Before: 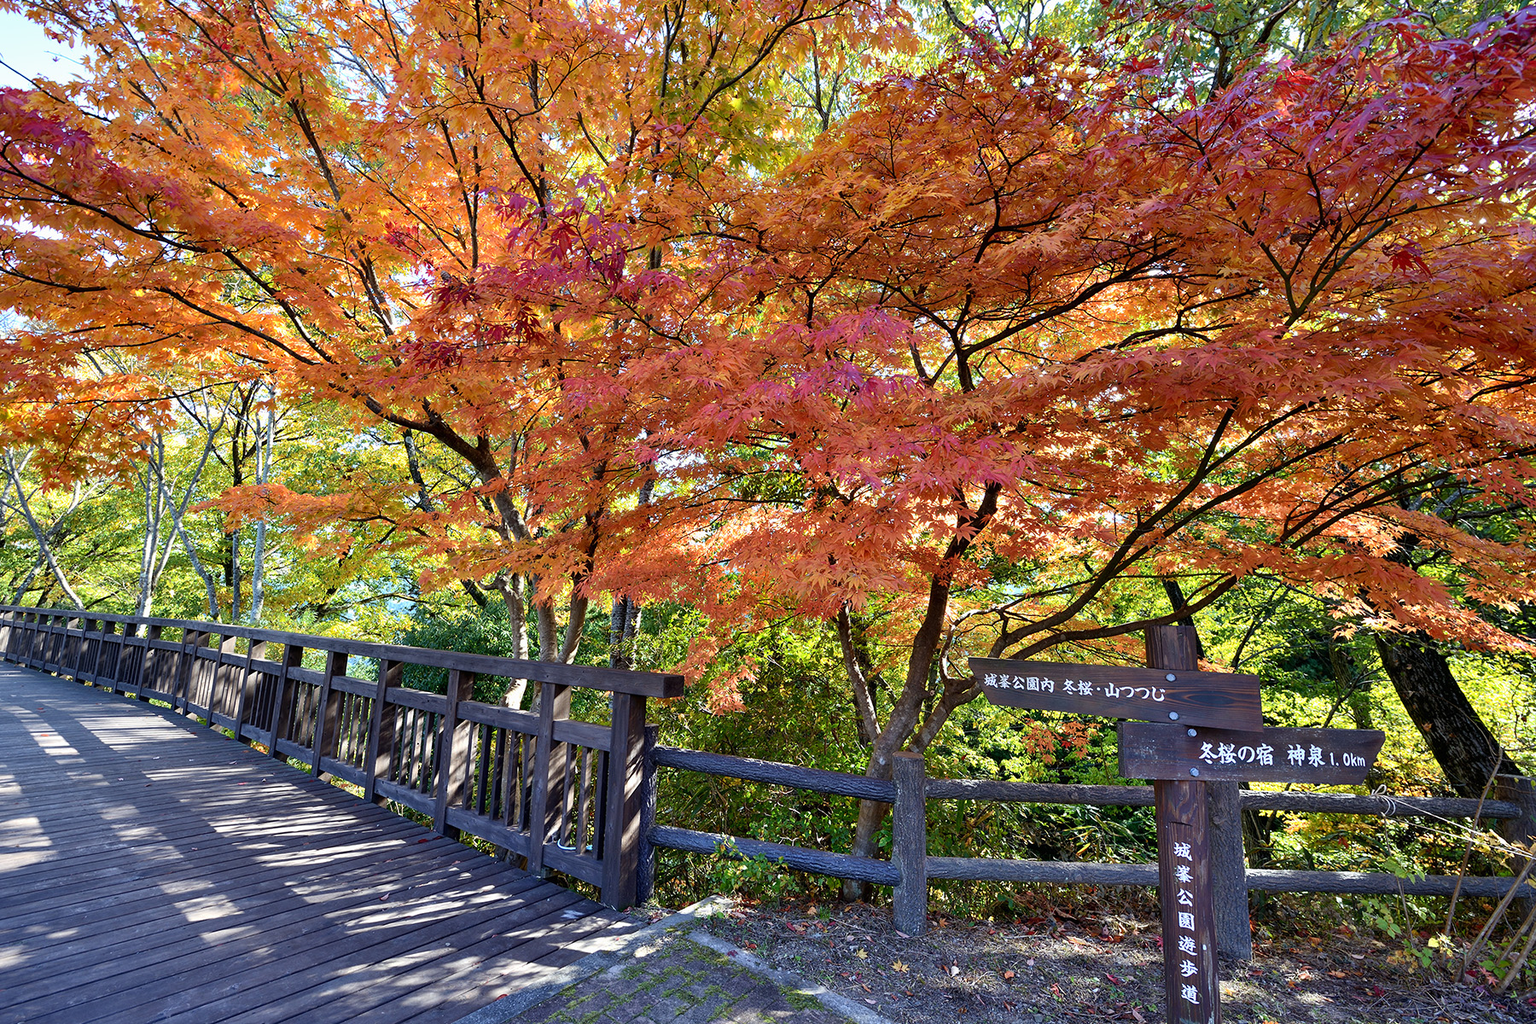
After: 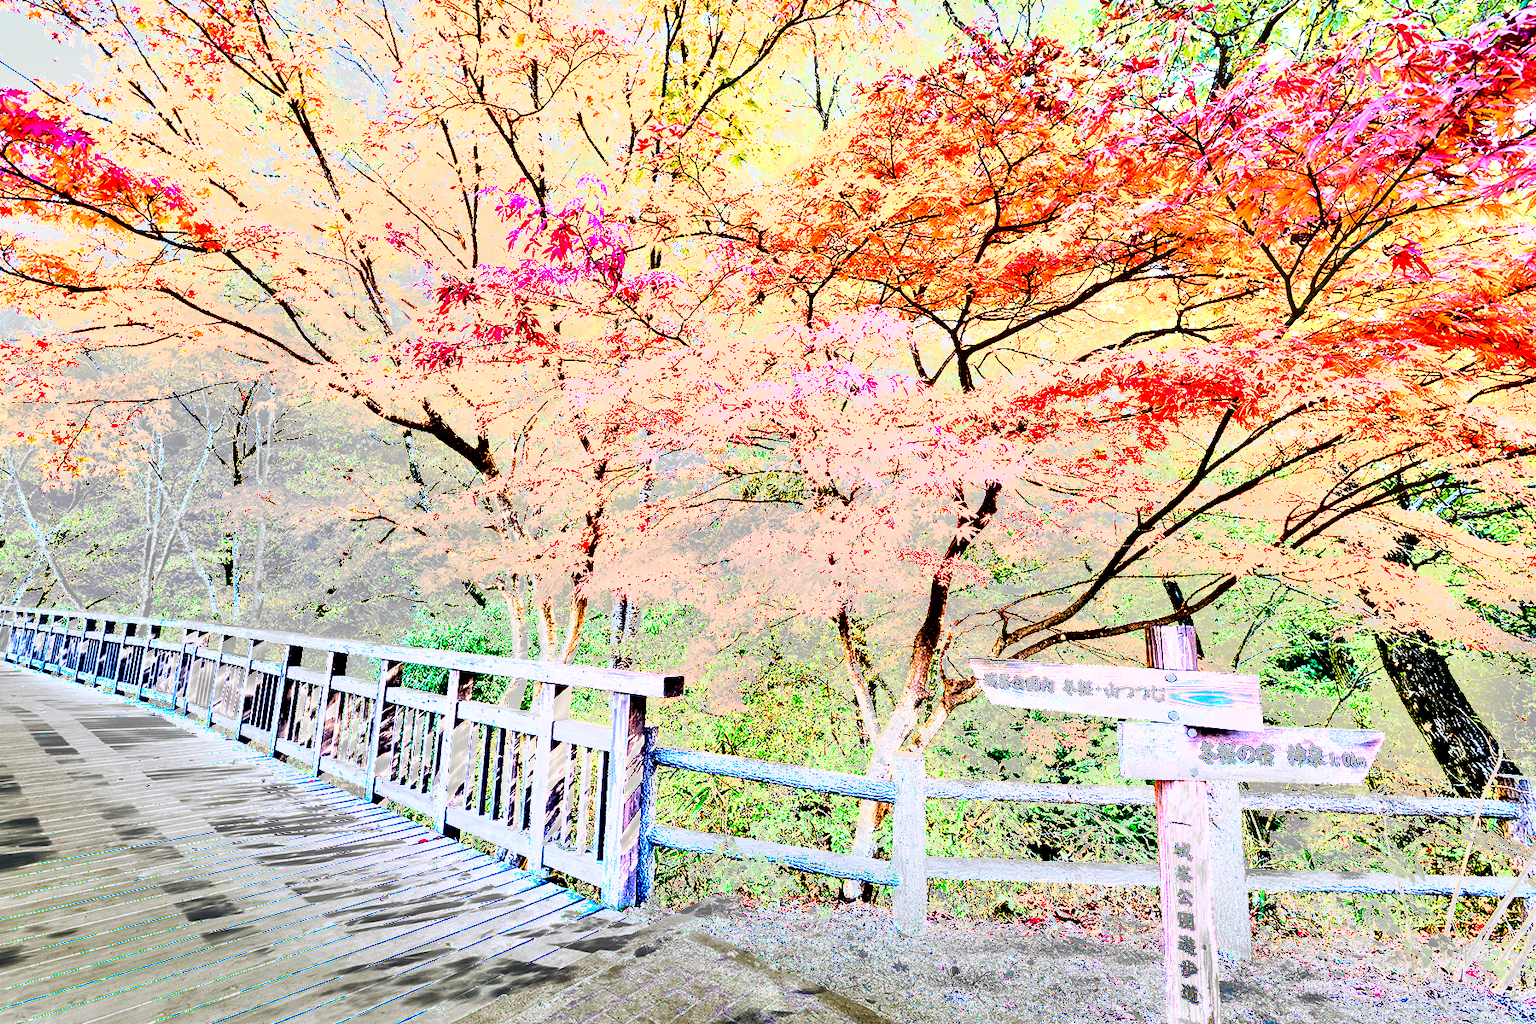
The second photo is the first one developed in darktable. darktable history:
exposure: black level correction 0.001, exposure 2.607 EV, compensate exposure bias true, compensate highlight preservation false
shadows and highlights: soften with gaussian
contrast brightness saturation: contrast 0.28
graduated density: density -3.9 EV
